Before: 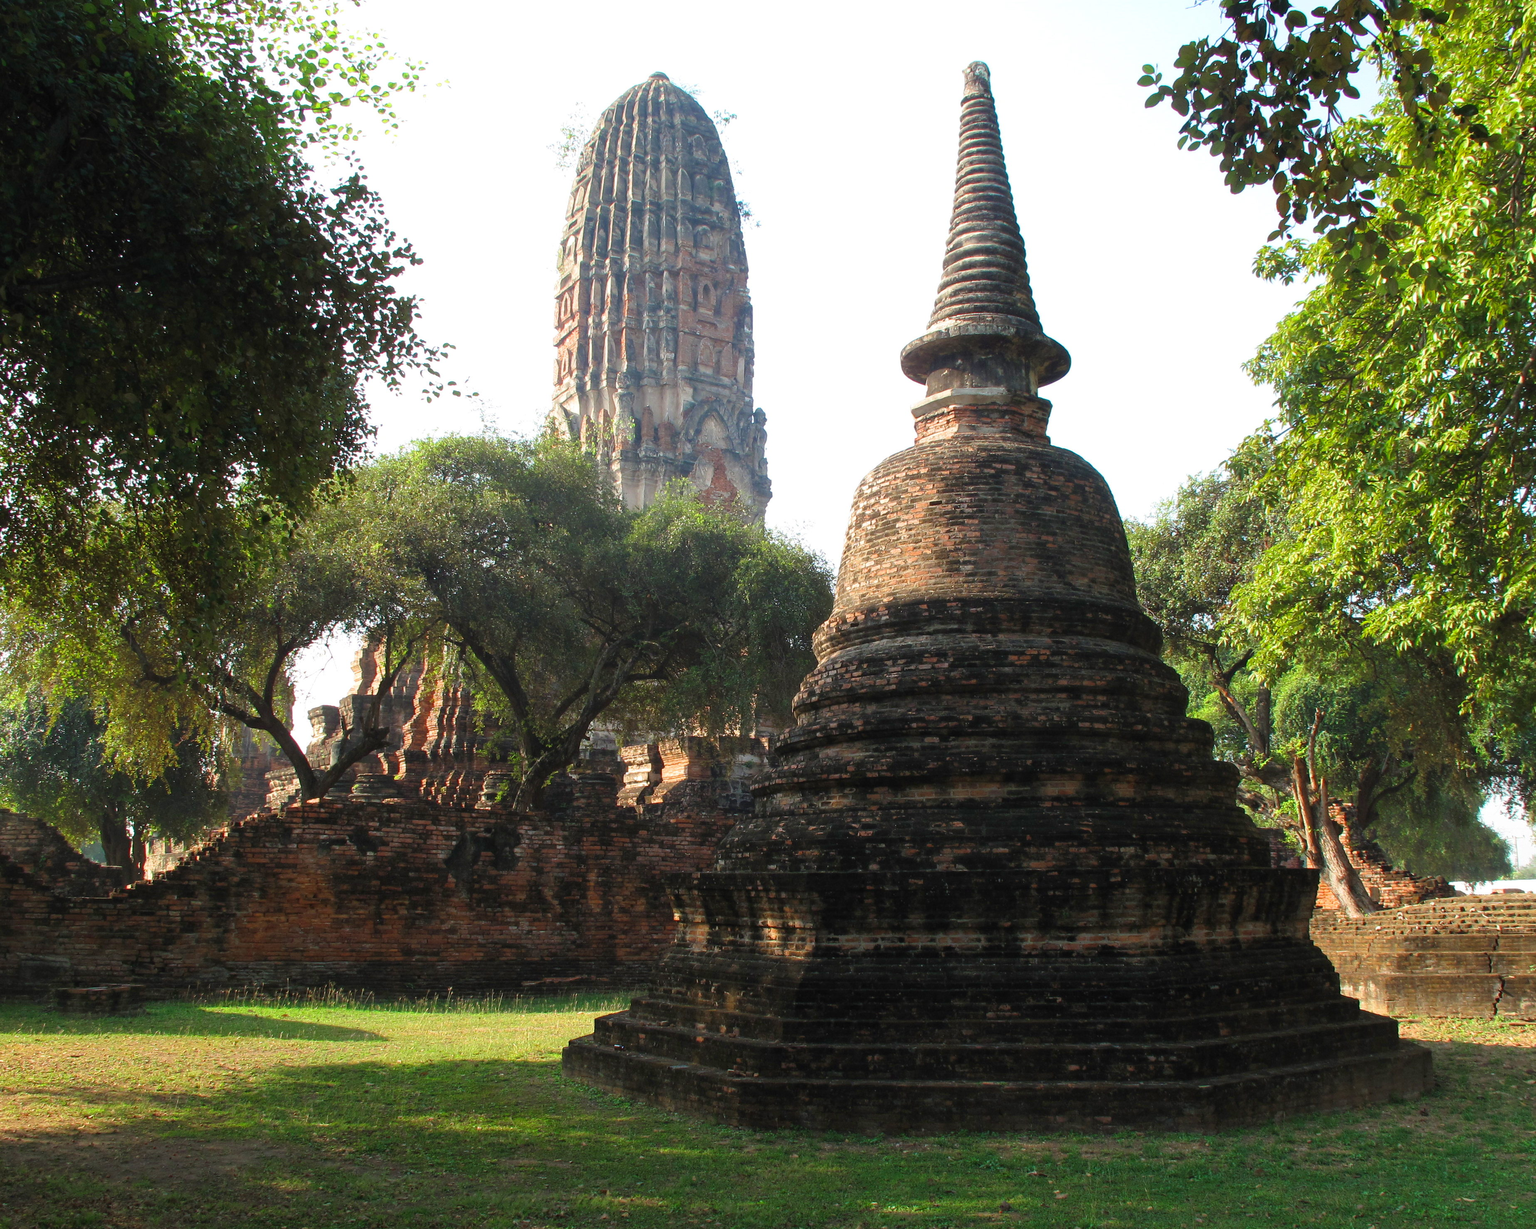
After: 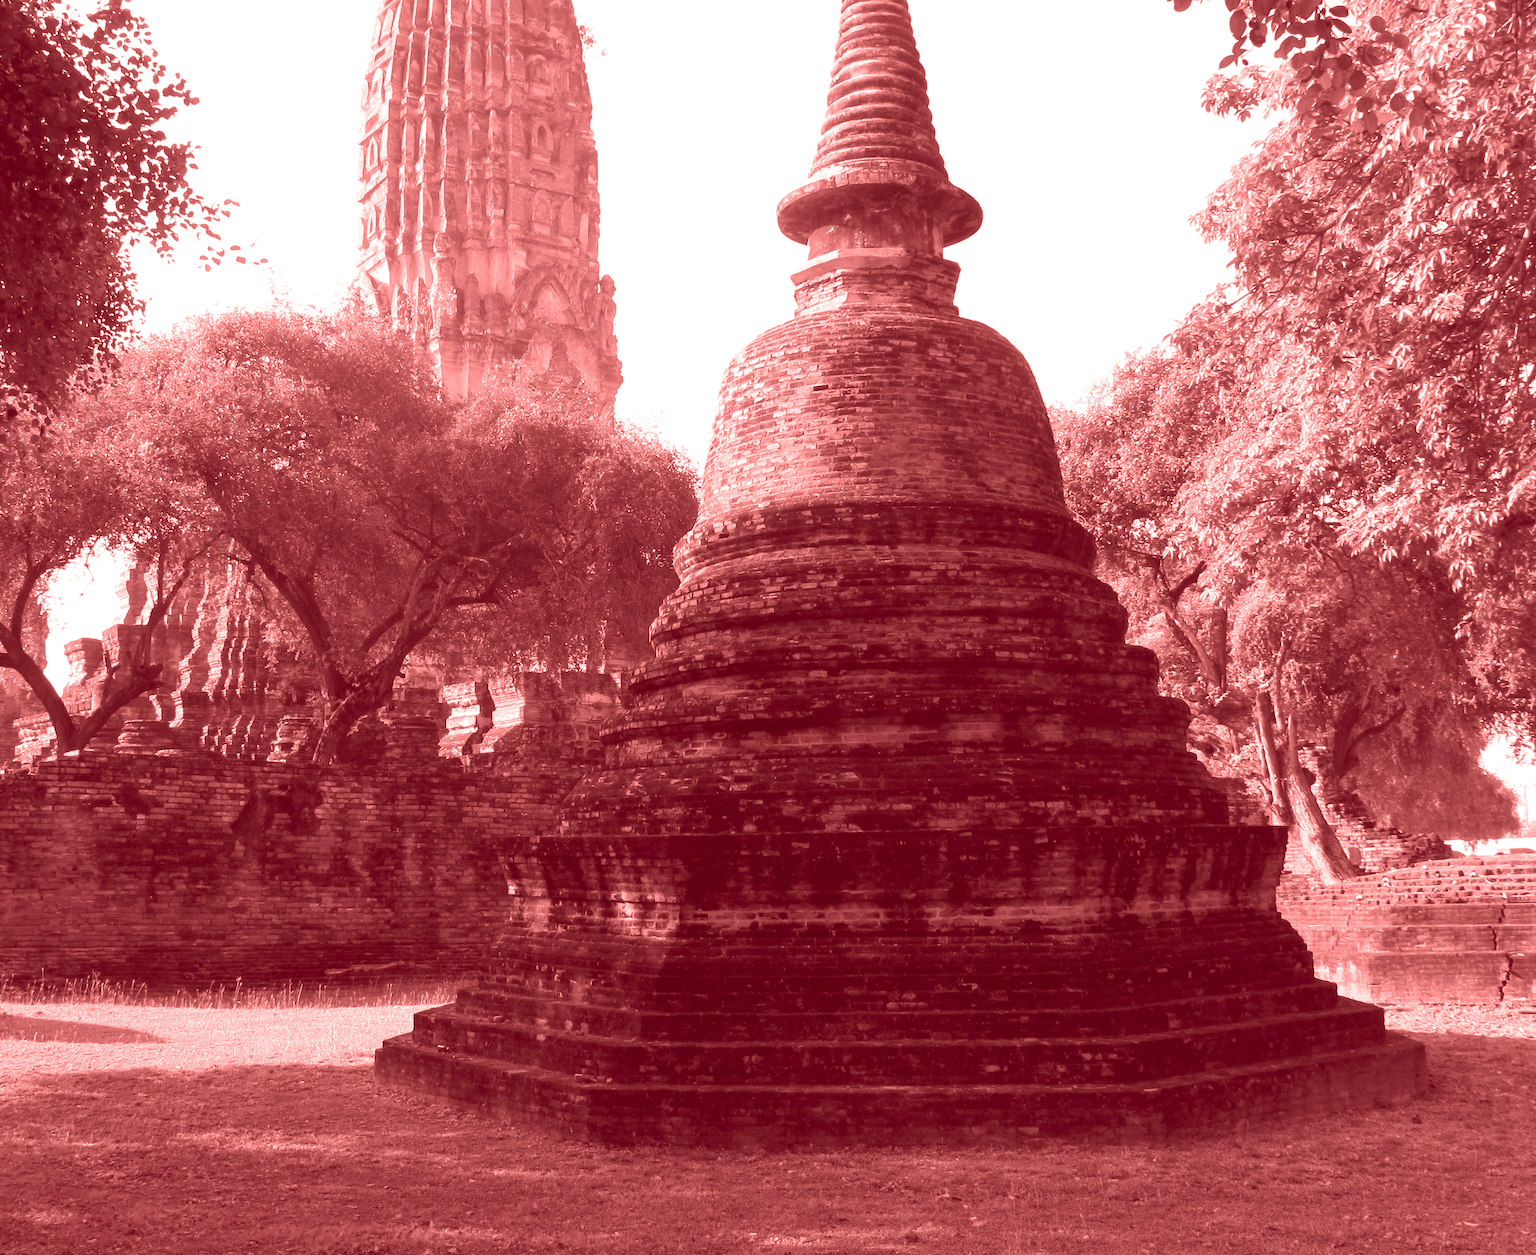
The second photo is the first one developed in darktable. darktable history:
crop: left 16.315%, top 14.246%
rotate and perspective: rotation -0.45°, automatic cropping original format, crop left 0.008, crop right 0.992, crop top 0.012, crop bottom 0.988
colorize: saturation 60%, source mix 100%
